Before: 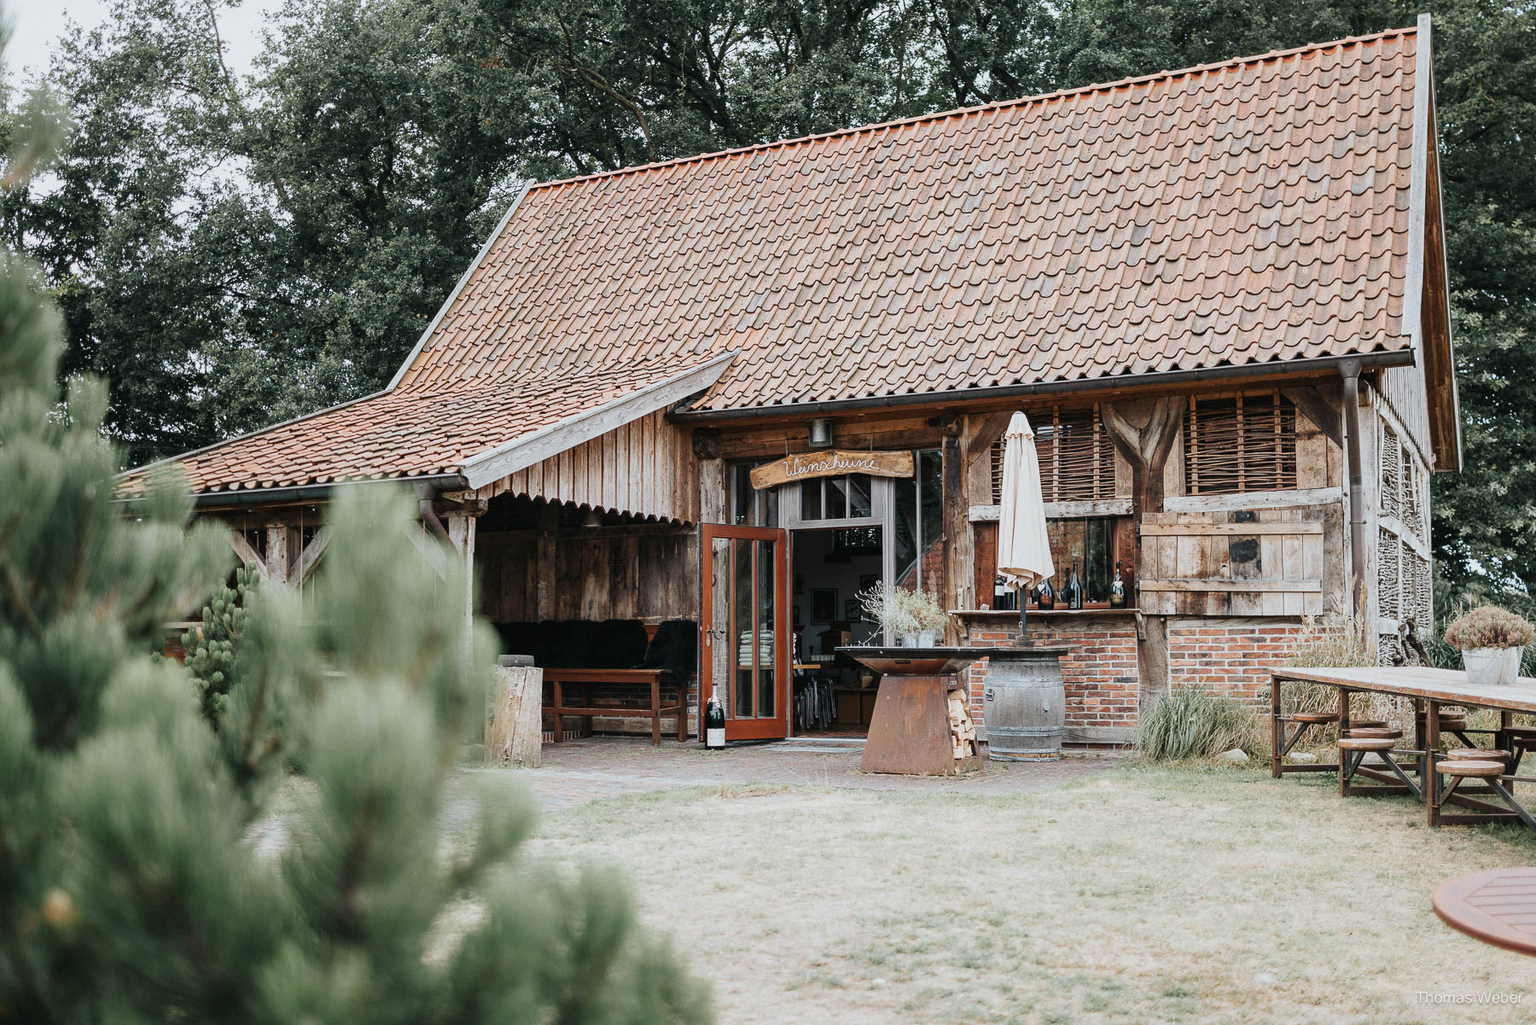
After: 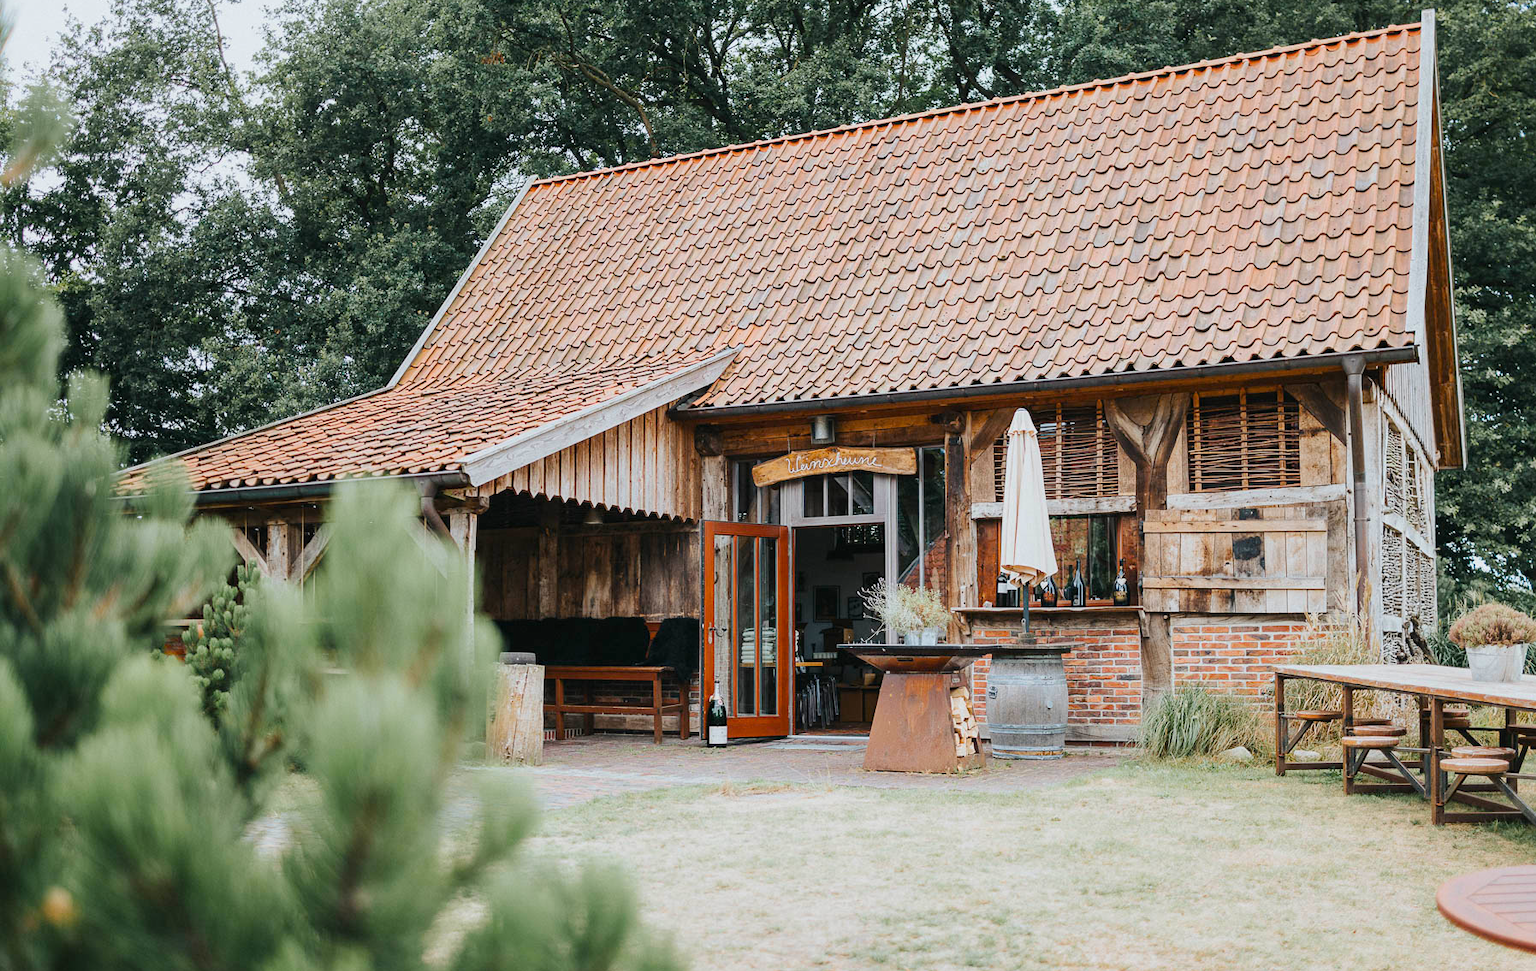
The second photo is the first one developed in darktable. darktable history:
crop: top 0.448%, right 0.264%, bottom 5.045%
color balance rgb: perceptual saturation grading › global saturation 25%, perceptual brilliance grading › mid-tones 10%, perceptual brilliance grading › shadows 15%, global vibrance 20%
